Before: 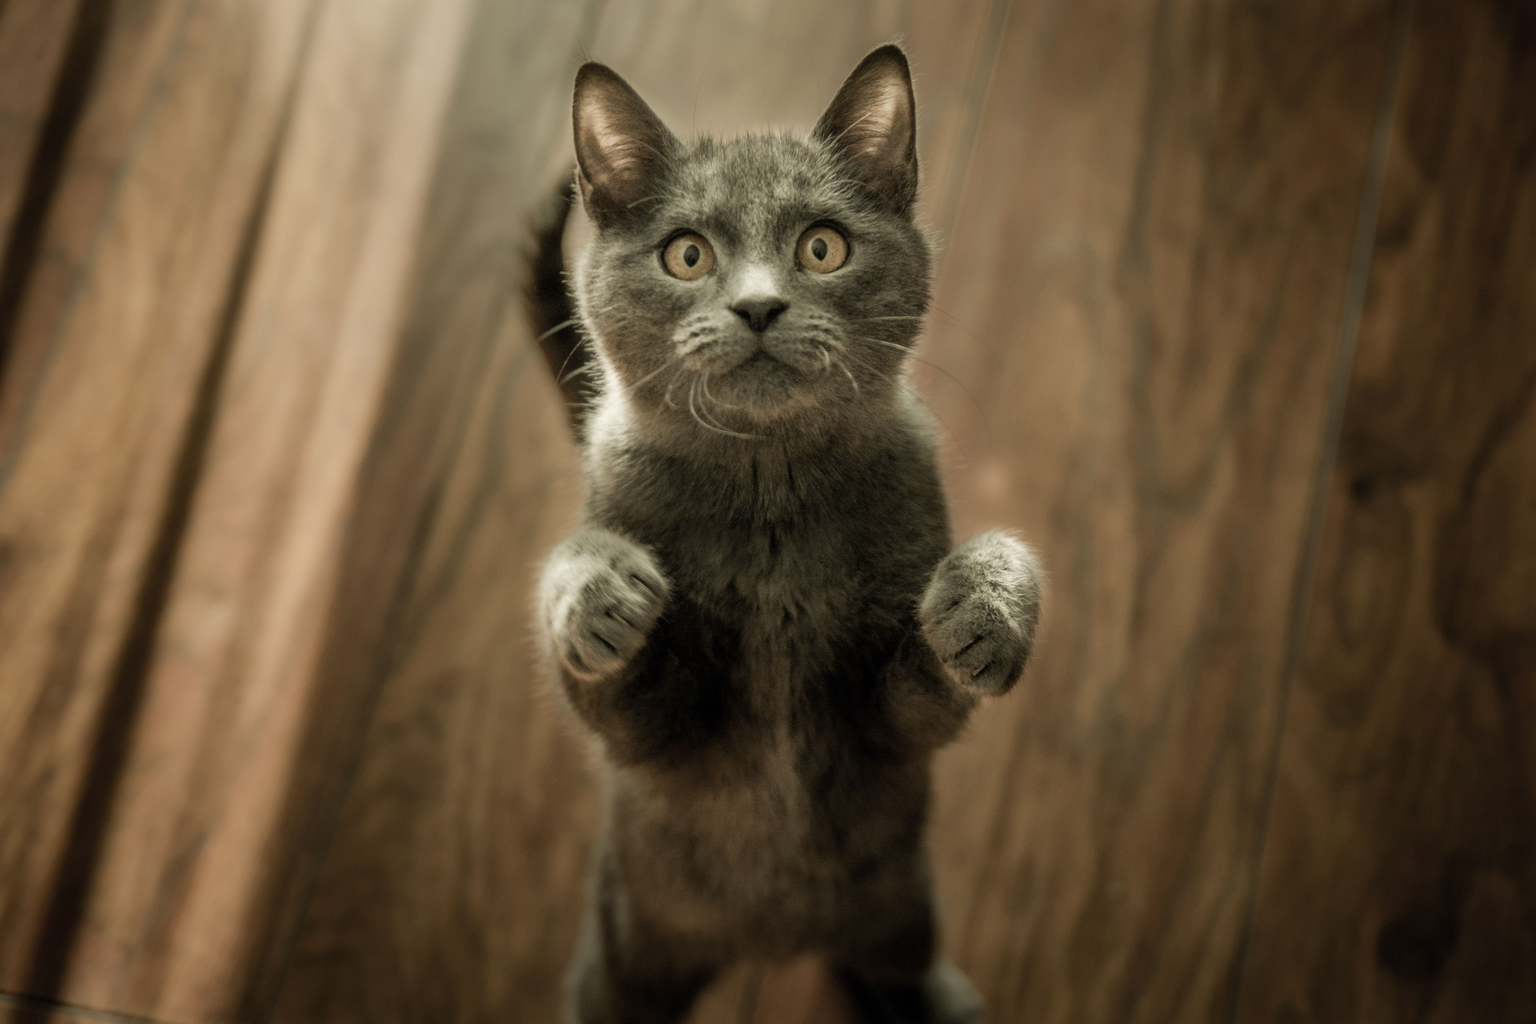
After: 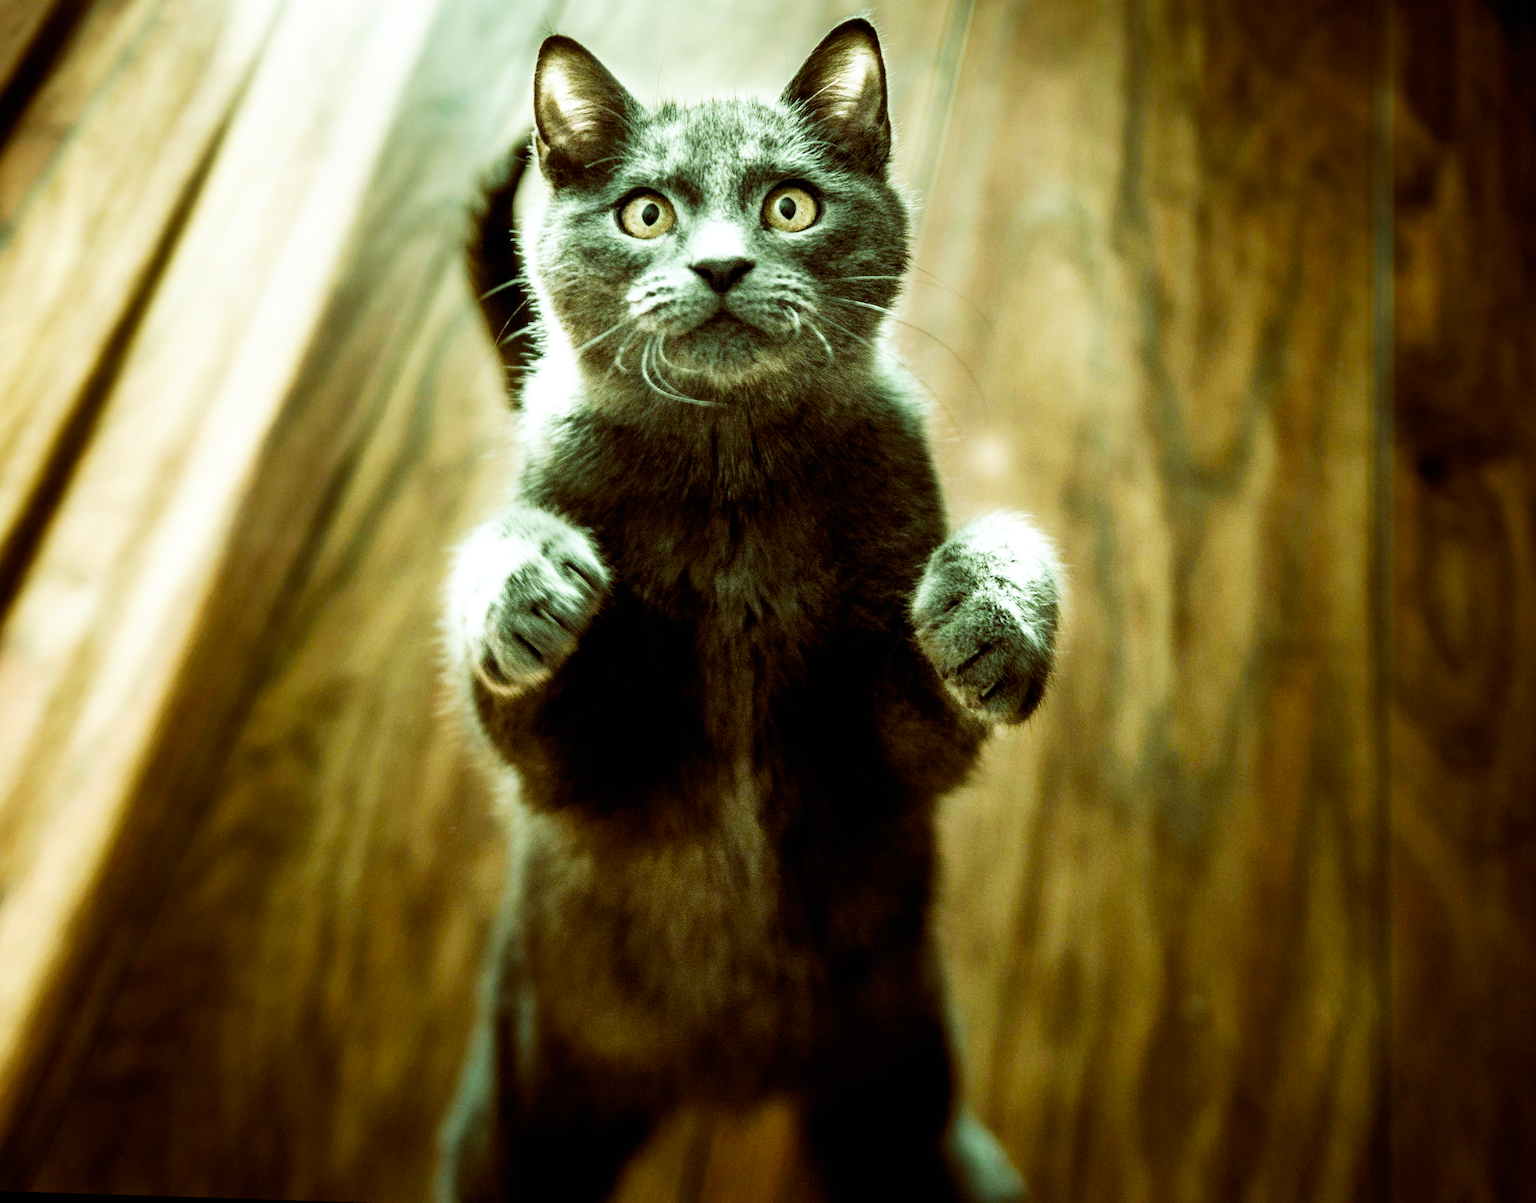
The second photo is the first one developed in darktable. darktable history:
base curve: curves: ch0 [(0, 0) (0.007, 0.004) (0.027, 0.03) (0.046, 0.07) (0.207, 0.54) (0.442, 0.872) (0.673, 0.972) (1, 1)], preserve colors none
color balance rgb: shadows lift › luminance -7.7%, shadows lift › chroma 2.13%, shadows lift › hue 200.79°, power › luminance -7.77%, power › chroma 2.27%, power › hue 220.69°, highlights gain › luminance 15.15%, highlights gain › chroma 4%, highlights gain › hue 209.35°, global offset › luminance -0.21%, global offset › chroma 0.27%, perceptual saturation grading › global saturation 24.42%, perceptual saturation grading › highlights -24.42%, perceptual saturation grading › mid-tones 24.42%, perceptual saturation grading › shadows 40%, perceptual brilliance grading › global brilliance -5%, perceptual brilliance grading › highlights 24.42%, perceptual brilliance grading › mid-tones 7%, perceptual brilliance grading › shadows -5%
rotate and perspective: rotation 0.72°, lens shift (vertical) -0.352, lens shift (horizontal) -0.051, crop left 0.152, crop right 0.859, crop top 0.019, crop bottom 0.964
